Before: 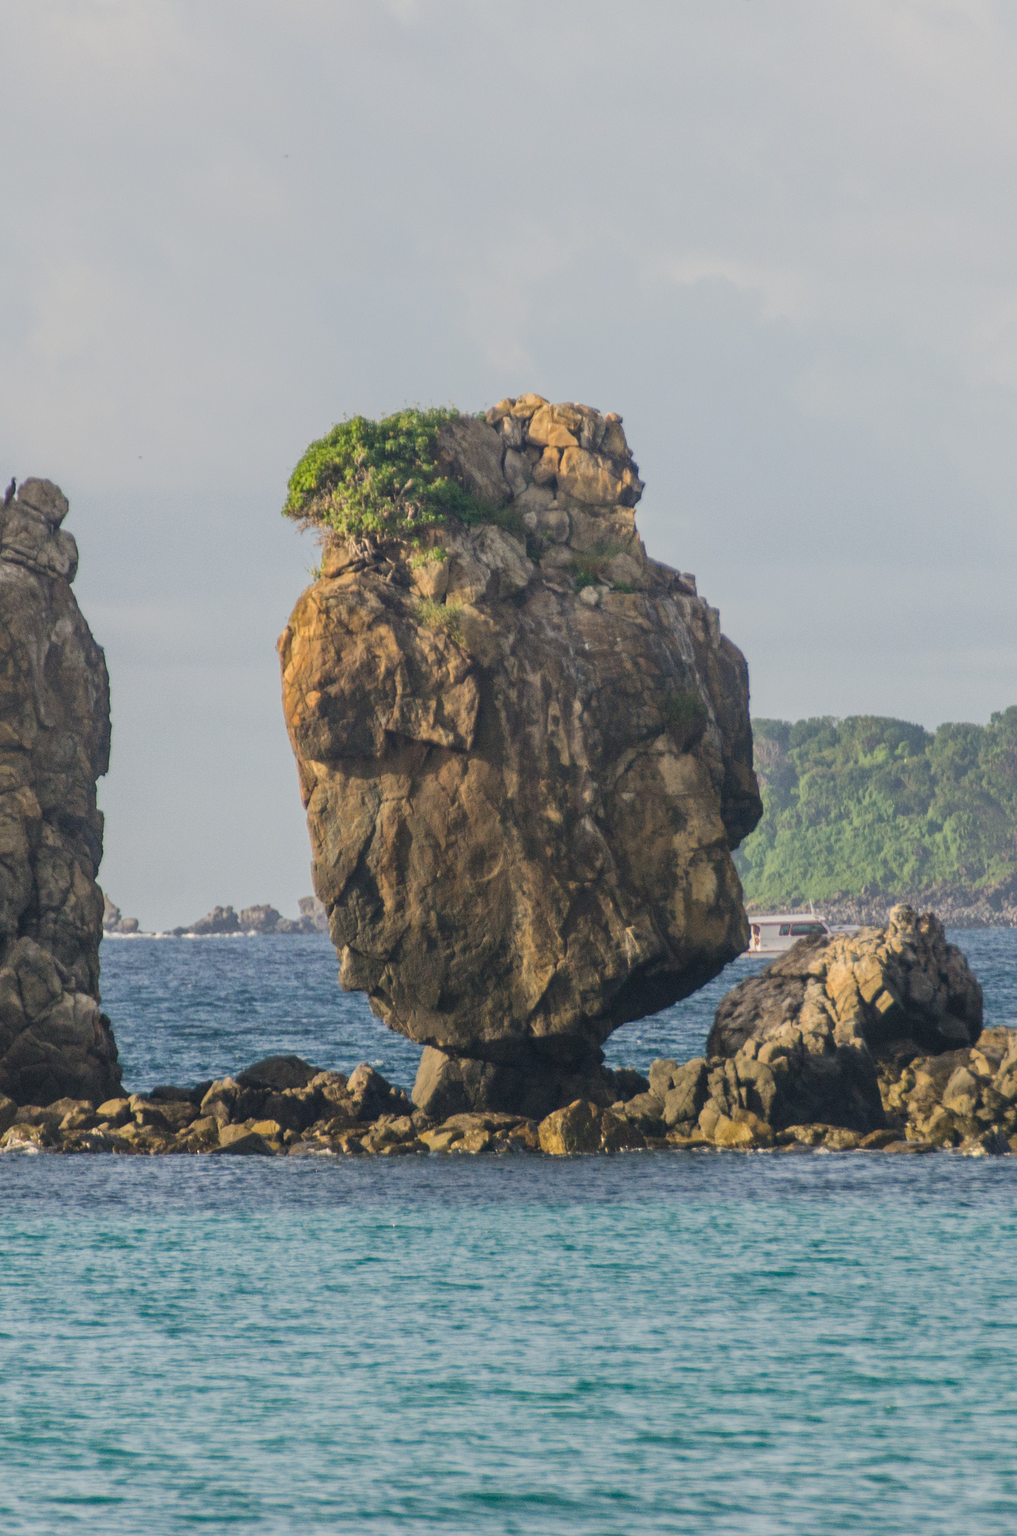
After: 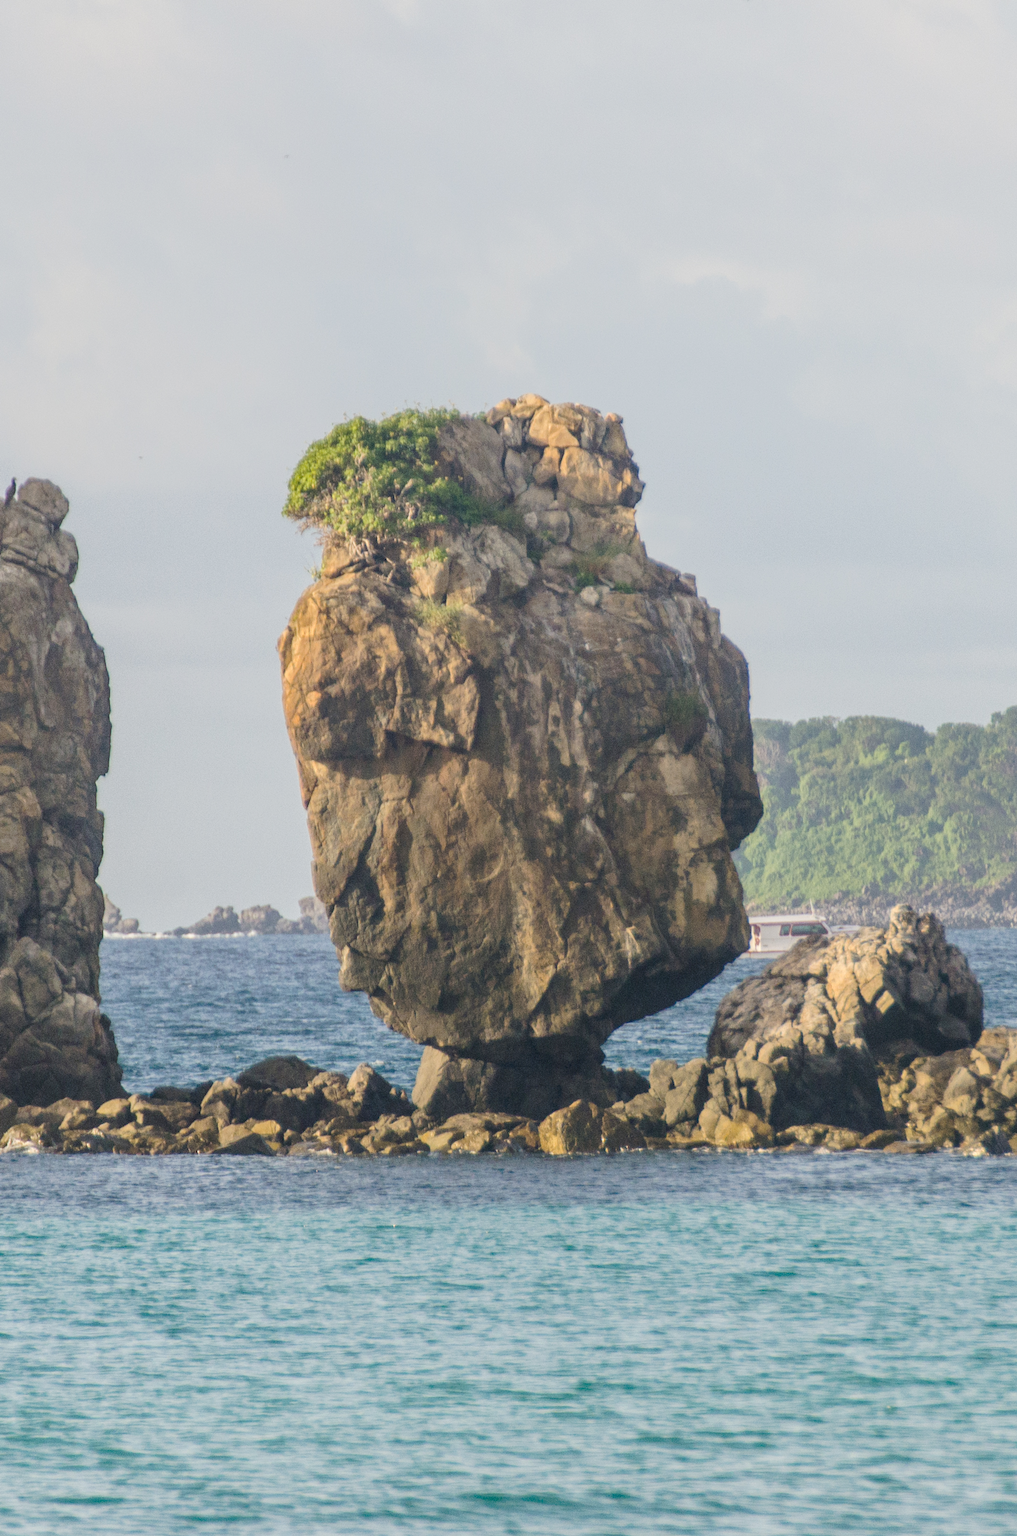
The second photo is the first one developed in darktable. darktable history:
tone curve: curves: ch0 [(0, 0) (0.003, 0.022) (0.011, 0.025) (0.025, 0.032) (0.044, 0.055) (0.069, 0.089) (0.1, 0.133) (0.136, 0.18) (0.177, 0.231) (0.224, 0.291) (0.277, 0.35) (0.335, 0.42) (0.399, 0.496) (0.468, 0.561) (0.543, 0.632) (0.623, 0.706) (0.709, 0.783) (0.801, 0.865) (0.898, 0.947) (1, 1)], preserve colors none
color zones: curves: ch2 [(0, 0.5) (0.143, 0.5) (0.286, 0.489) (0.415, 0.421) (0.571, 0.5) (0.714, 0.5) (0.857, 0.5) (1, 0.5)]
